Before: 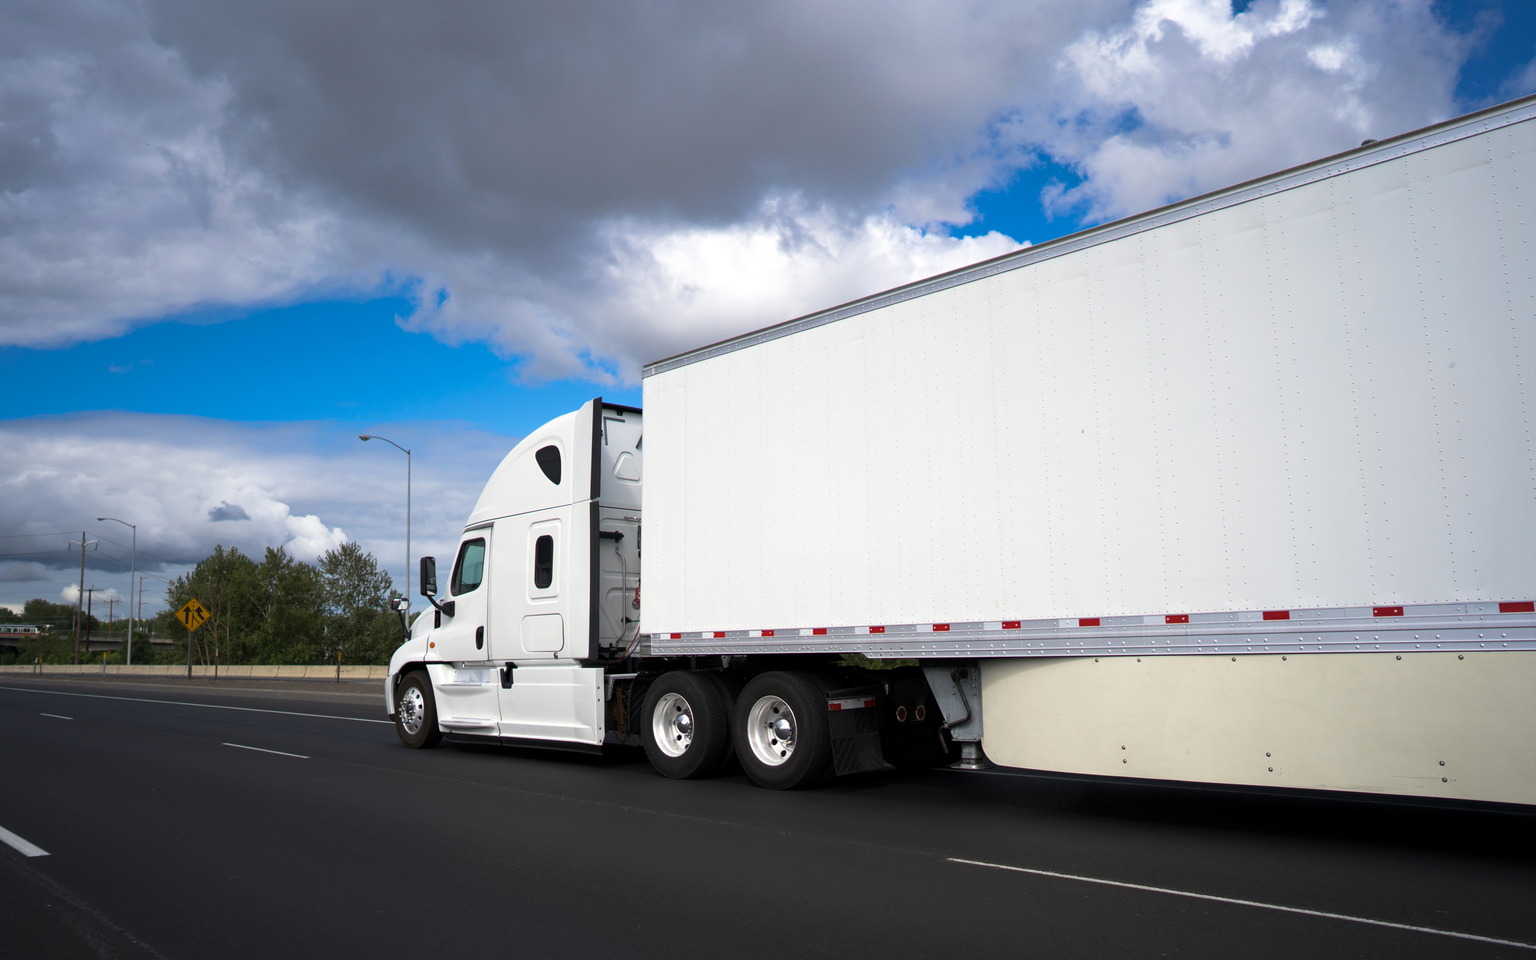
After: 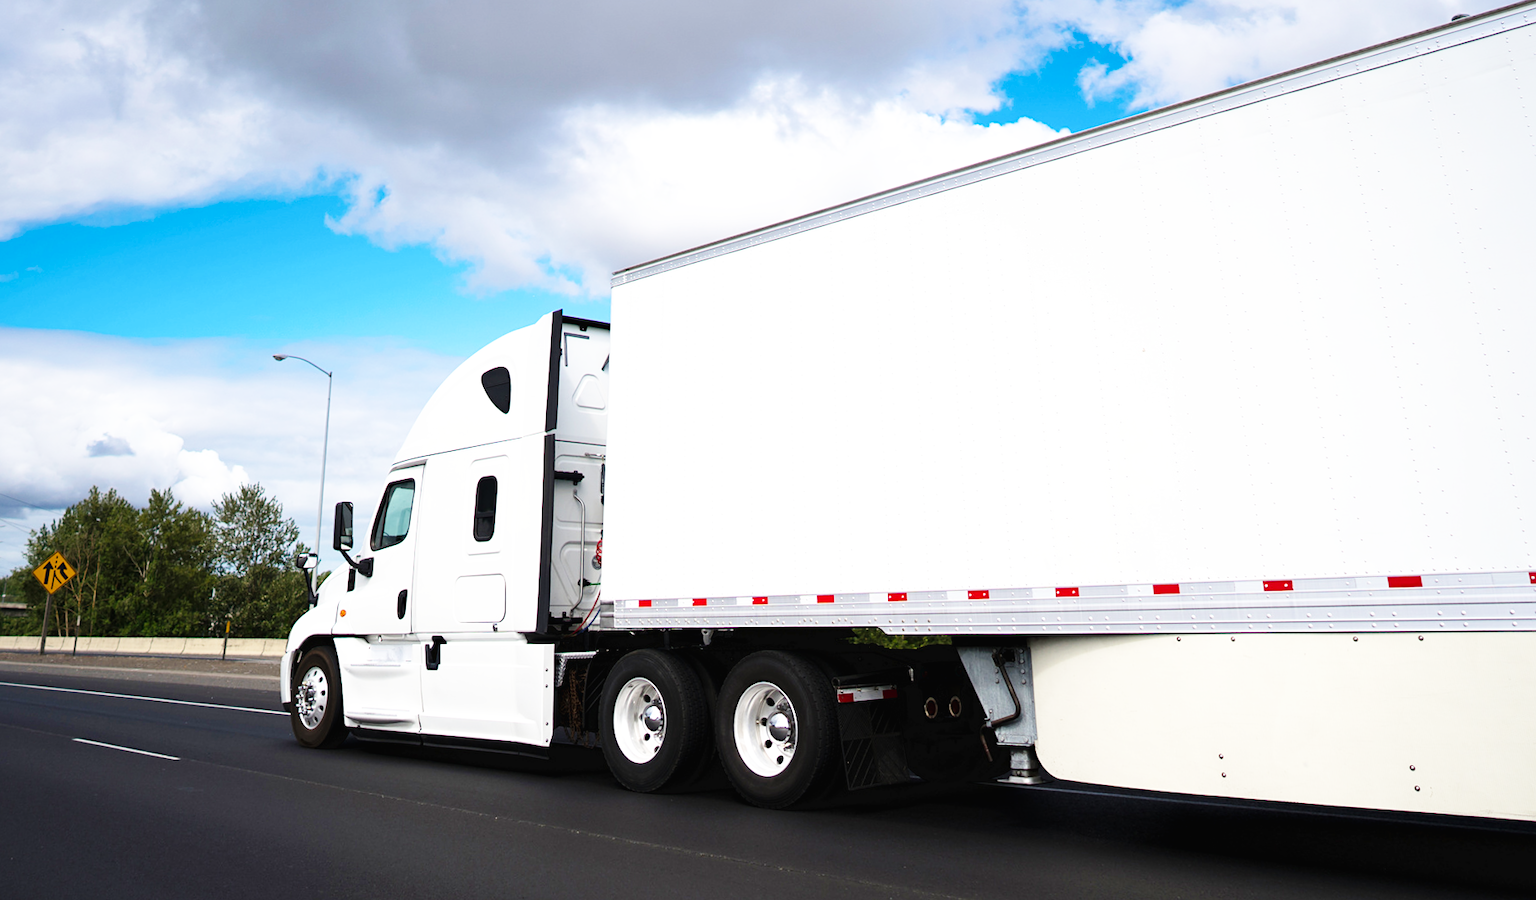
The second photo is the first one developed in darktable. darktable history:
sharpen: amount 0.2
crop and rotate: left 11.831%, top 11.346%, right 13.429%, bottom 13.899%
rotate and perspective: rotation 0.128°, lens shift (vertical) -0.181, lens shift (horizontal) -0.044, shear 0.001, automatic cropping off
base curve: curves: ch0 [(0, 0.003) (0.001, 0.002) (0.006, 0.004) (0.02, 0.022) (0.048, 0.086) (0.094, 0.234) (0.162, 0.431) (0.258, 0.629) (0.385, 0.8) (0.548, 0.918) (0.751, 0.988) (1, 1)], preserve colors none
